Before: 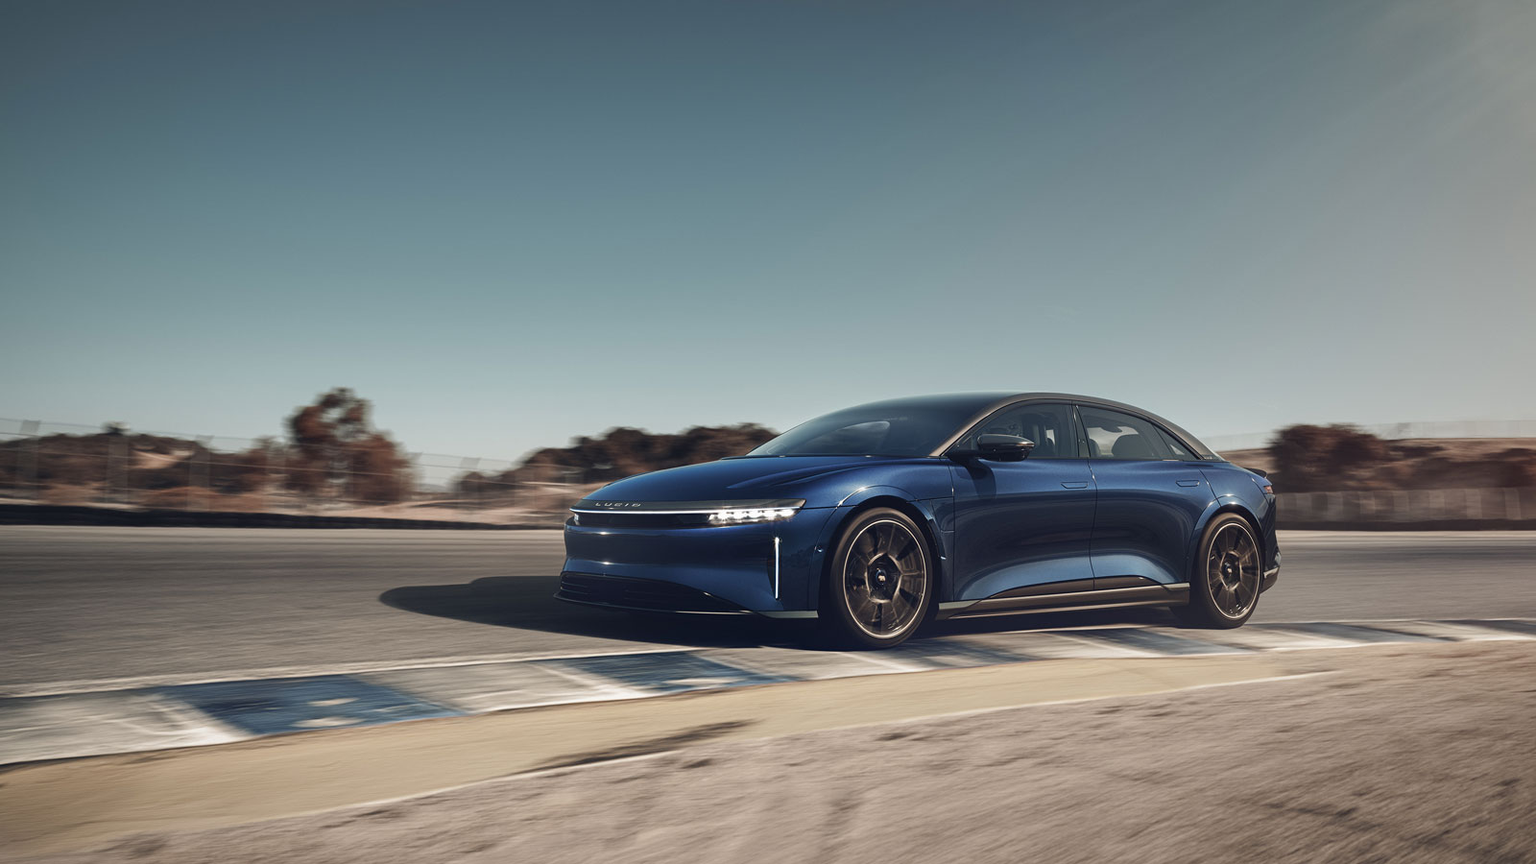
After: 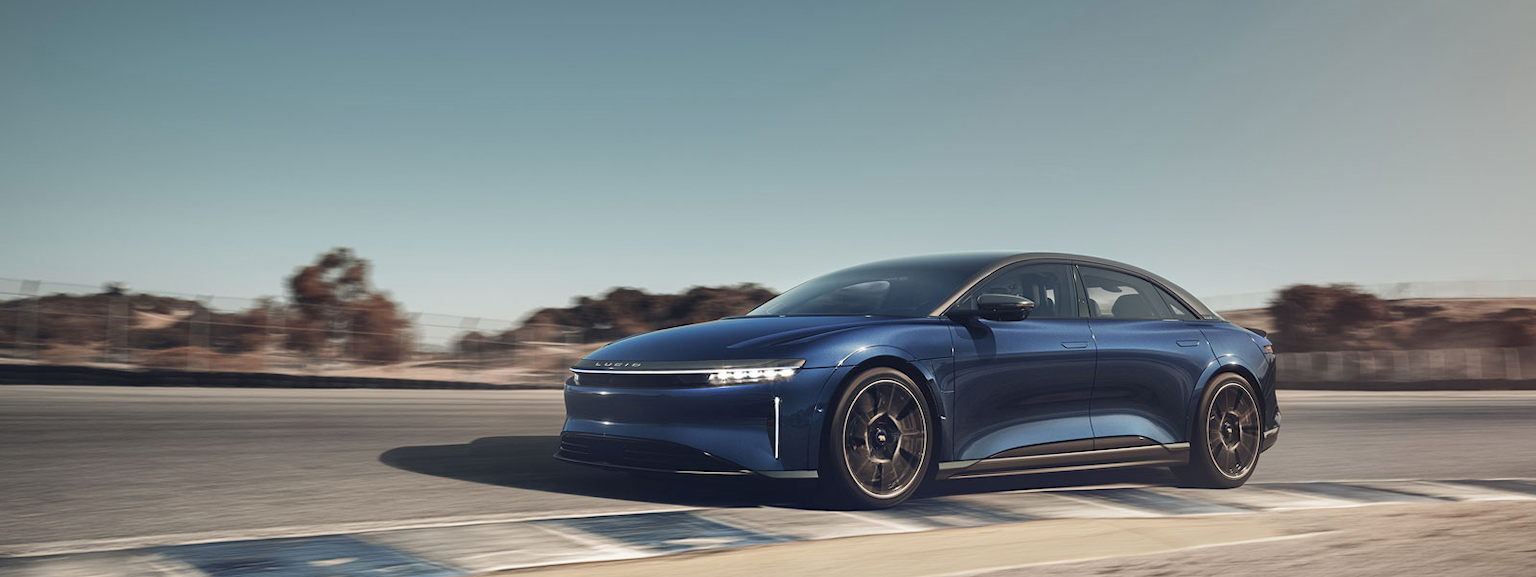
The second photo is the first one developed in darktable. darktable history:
crop: top 16.297%, bottom 16.77%
contrast brightness saturation: contrast 0.049, brightness 0.066, saturation 0.008
